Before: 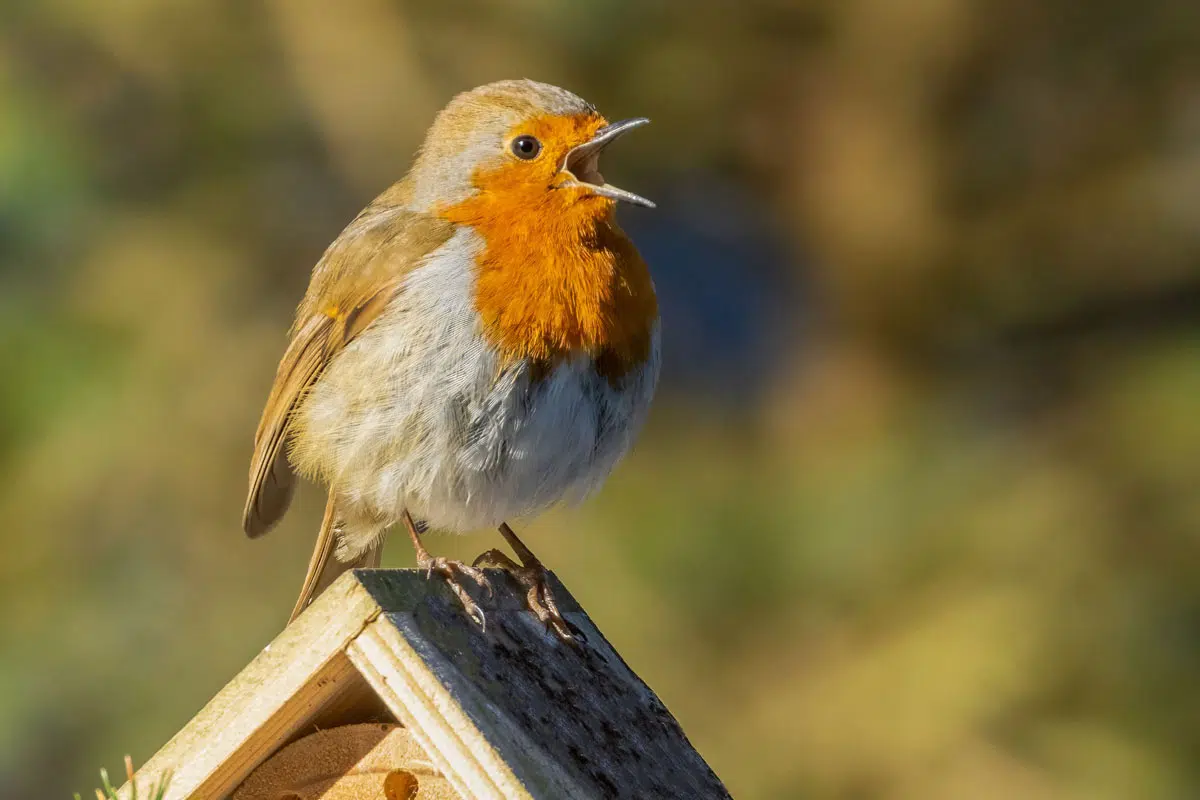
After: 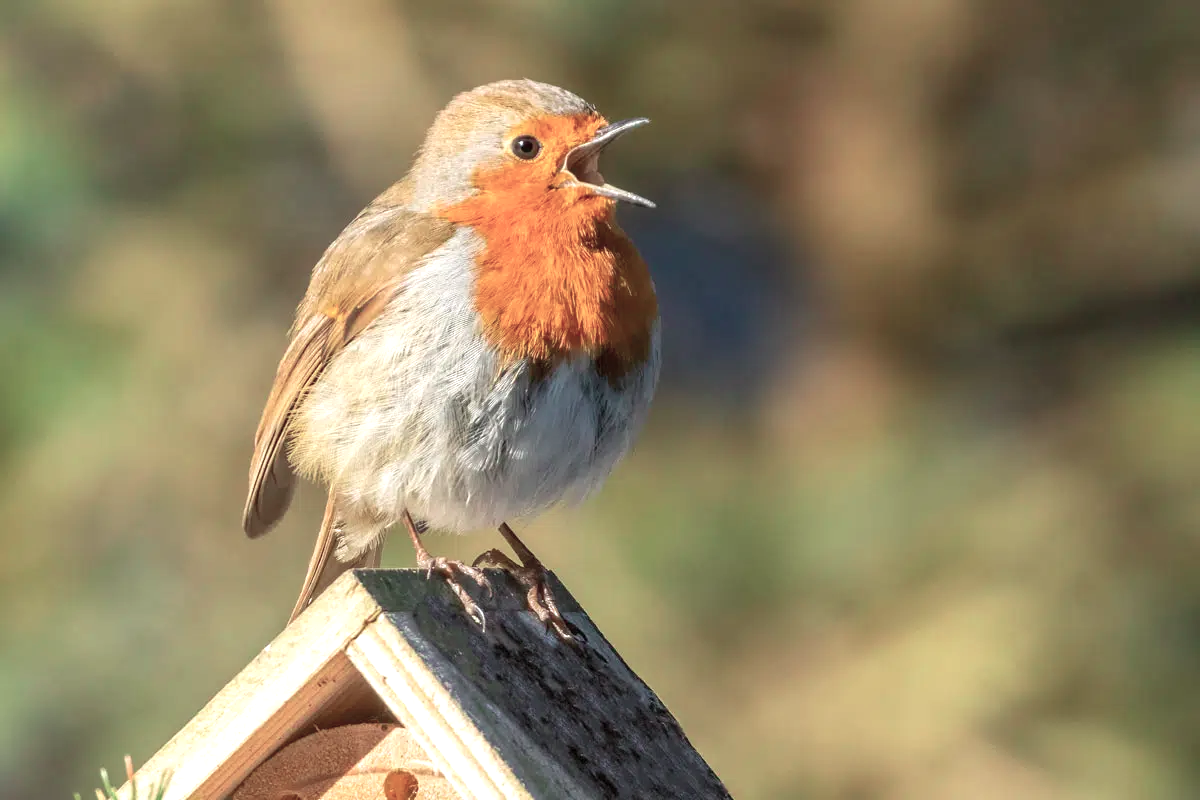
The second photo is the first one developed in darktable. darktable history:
color contrast: blue-yellow contrast 0.62
exposure: exposure 0.6 EV, compensate highlight preservation false
